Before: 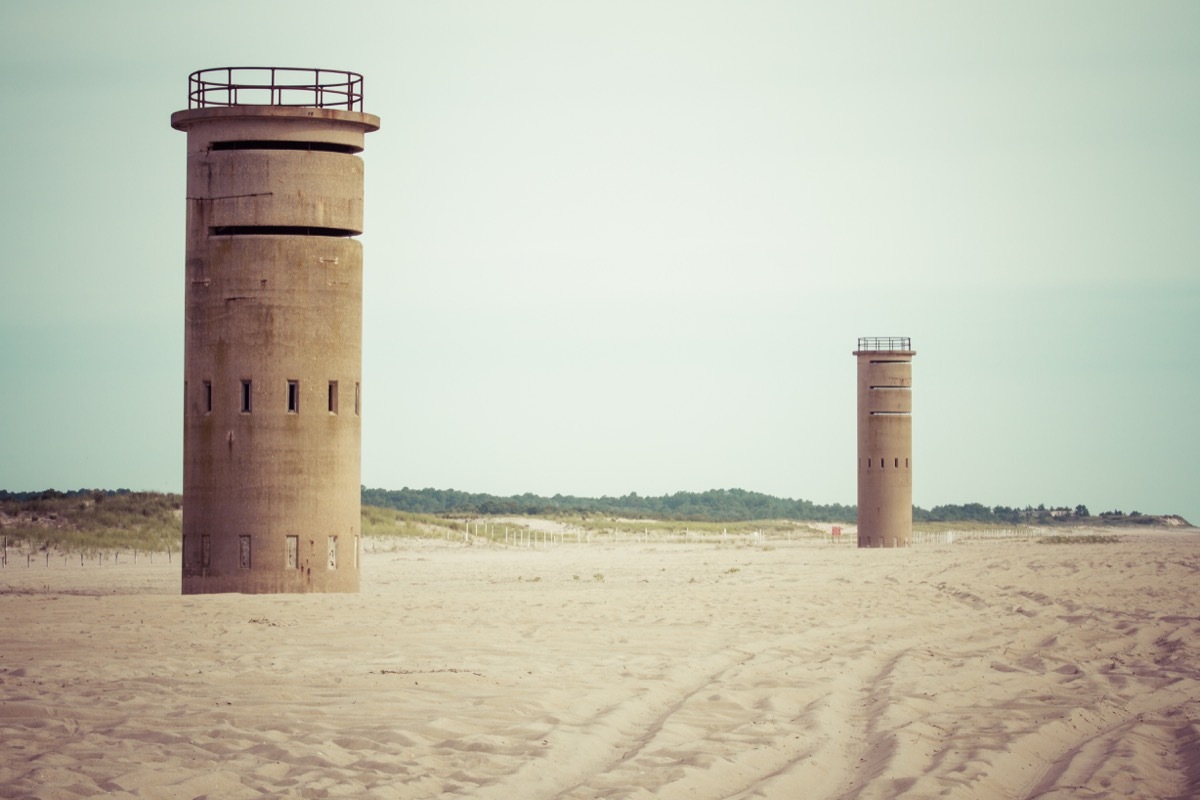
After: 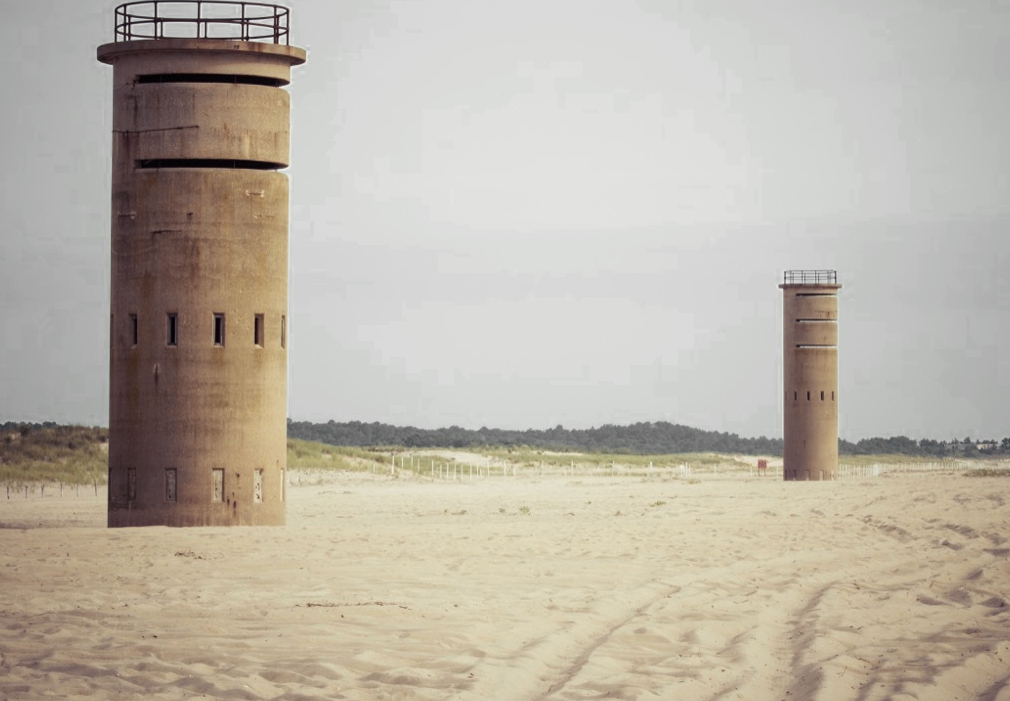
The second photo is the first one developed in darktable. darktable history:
crop: left 6.239%, top 8.385%, right 9.54%, bottom 3.929%
color zones: curves: ch0 [(0.035, 0.242) (0.25, 0.5) (0.384, 0.214) (0.488, 0.255) (0.75, 0.5)]; ch1 [(0.063, 0.379) (0.25, 0.5) (0.354, 0.201) (0.489, 0.085) (0.729, 0.271)]; ch2 [(0.25, 0.5) (0.38, 0.517) (0.442, 0.51) (0.735, 0.456)], mix 21.71%
